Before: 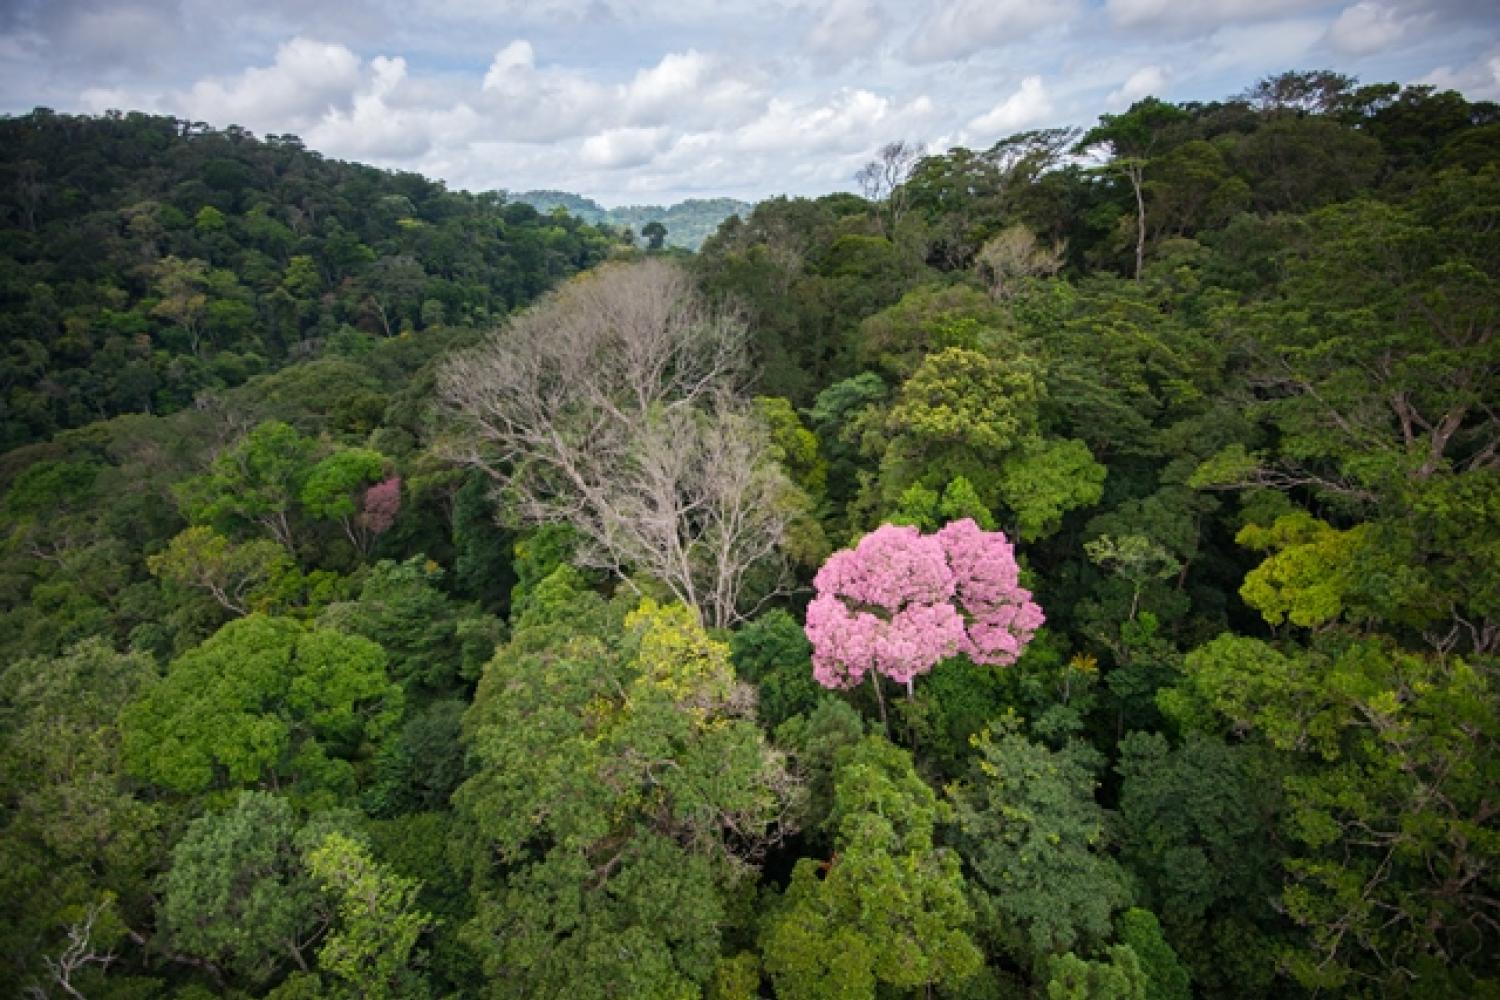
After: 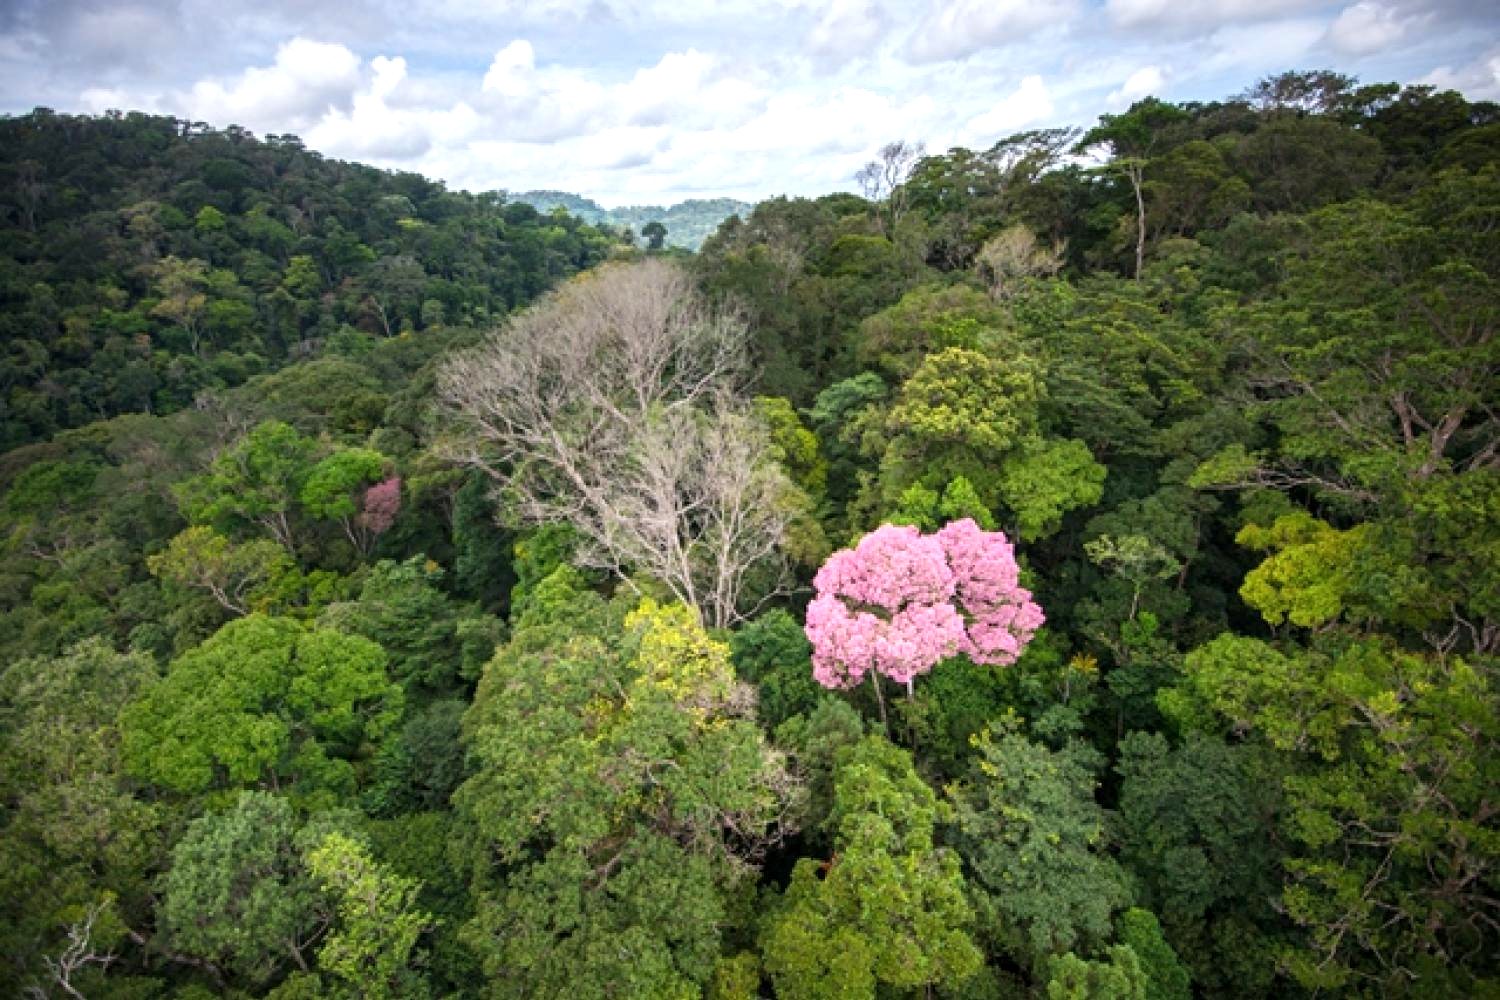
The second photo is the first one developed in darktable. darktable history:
local contrast: highlights 100%, shadows 100%, detail 120%, midtone range 0.2
exposure: black level correction 0, exposure 0.5 EV, compensate exposure bias true, compensate highlight preservation false
